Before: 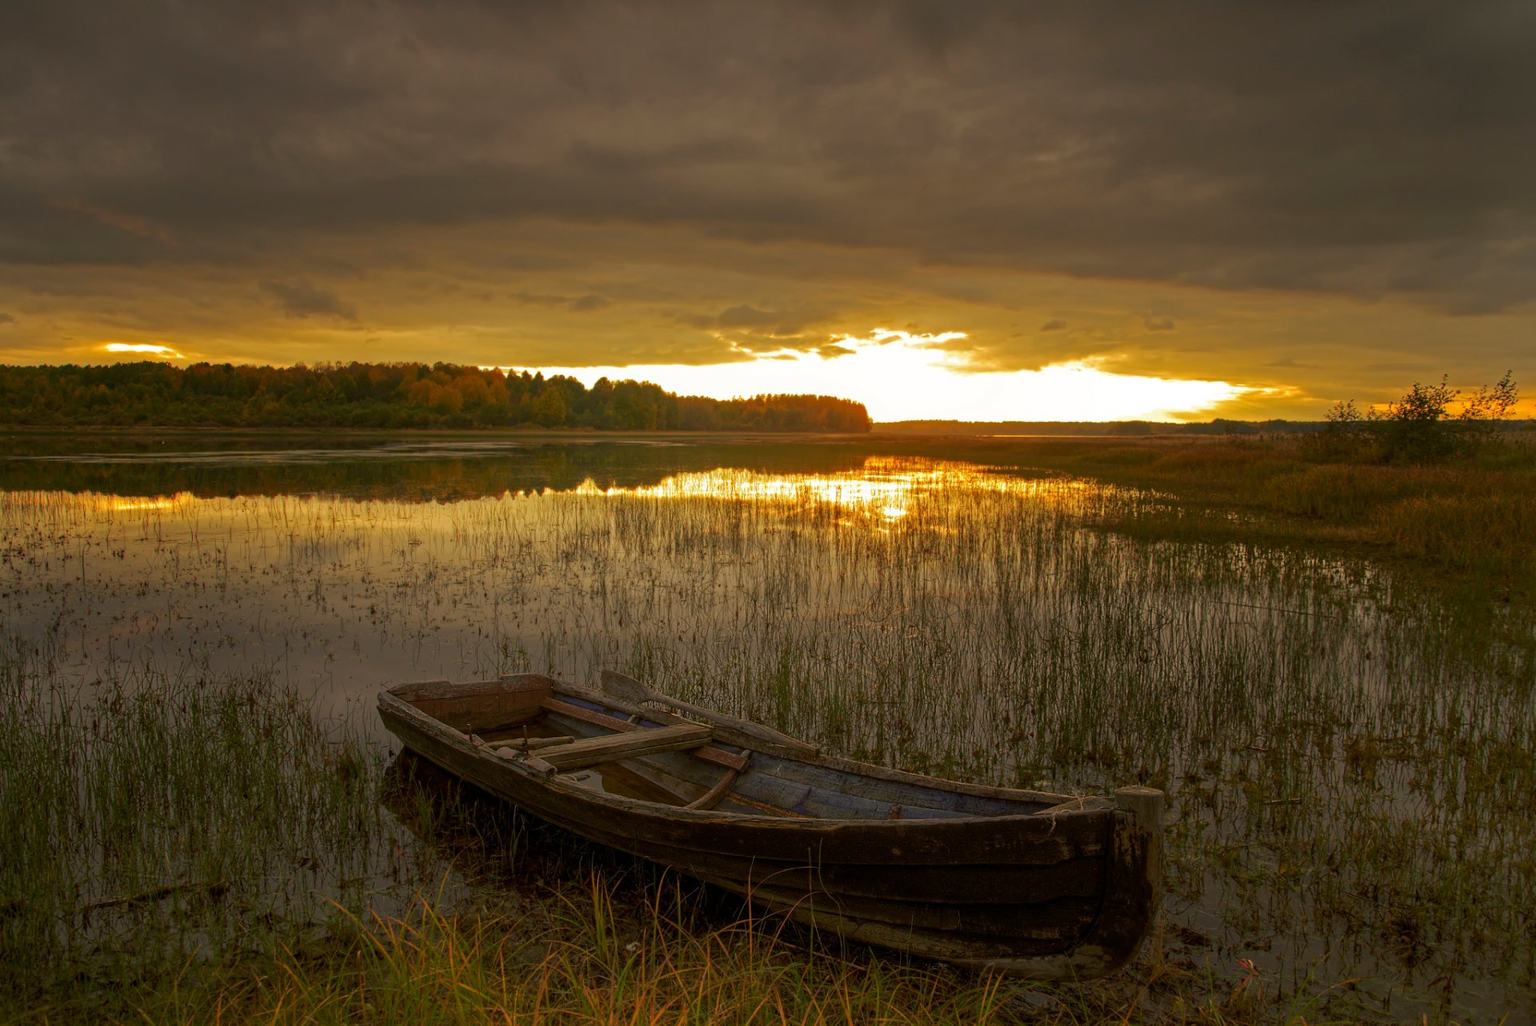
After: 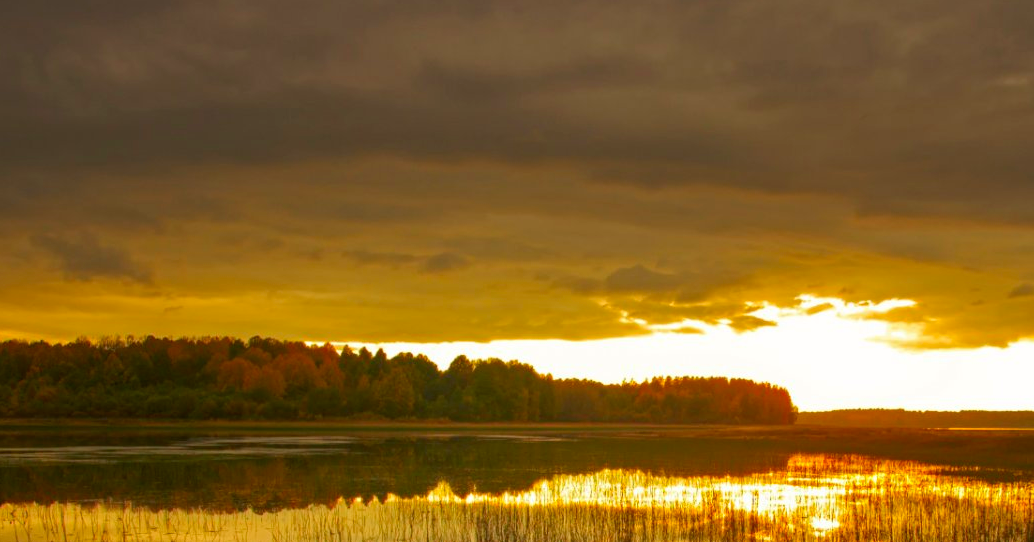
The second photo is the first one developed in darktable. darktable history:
crop: left 15.306%, top 9.065%, right 30.789%, bottom 48.638%
contrast brightness saturation: contrast 0.09, saturation 0.28
